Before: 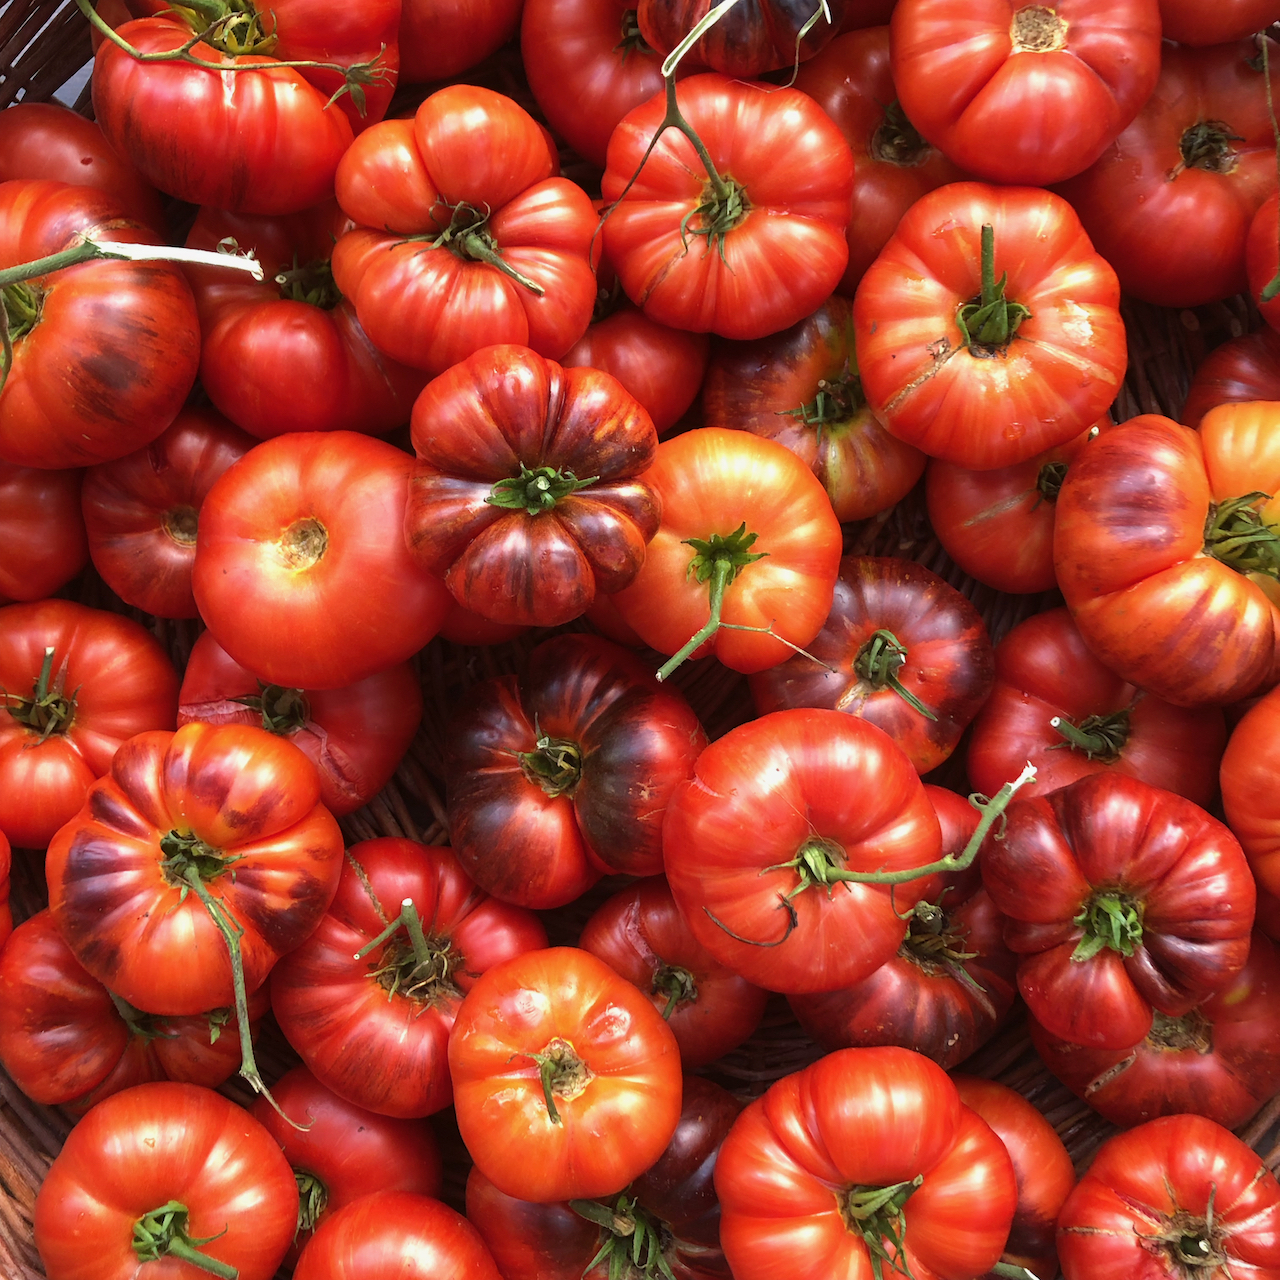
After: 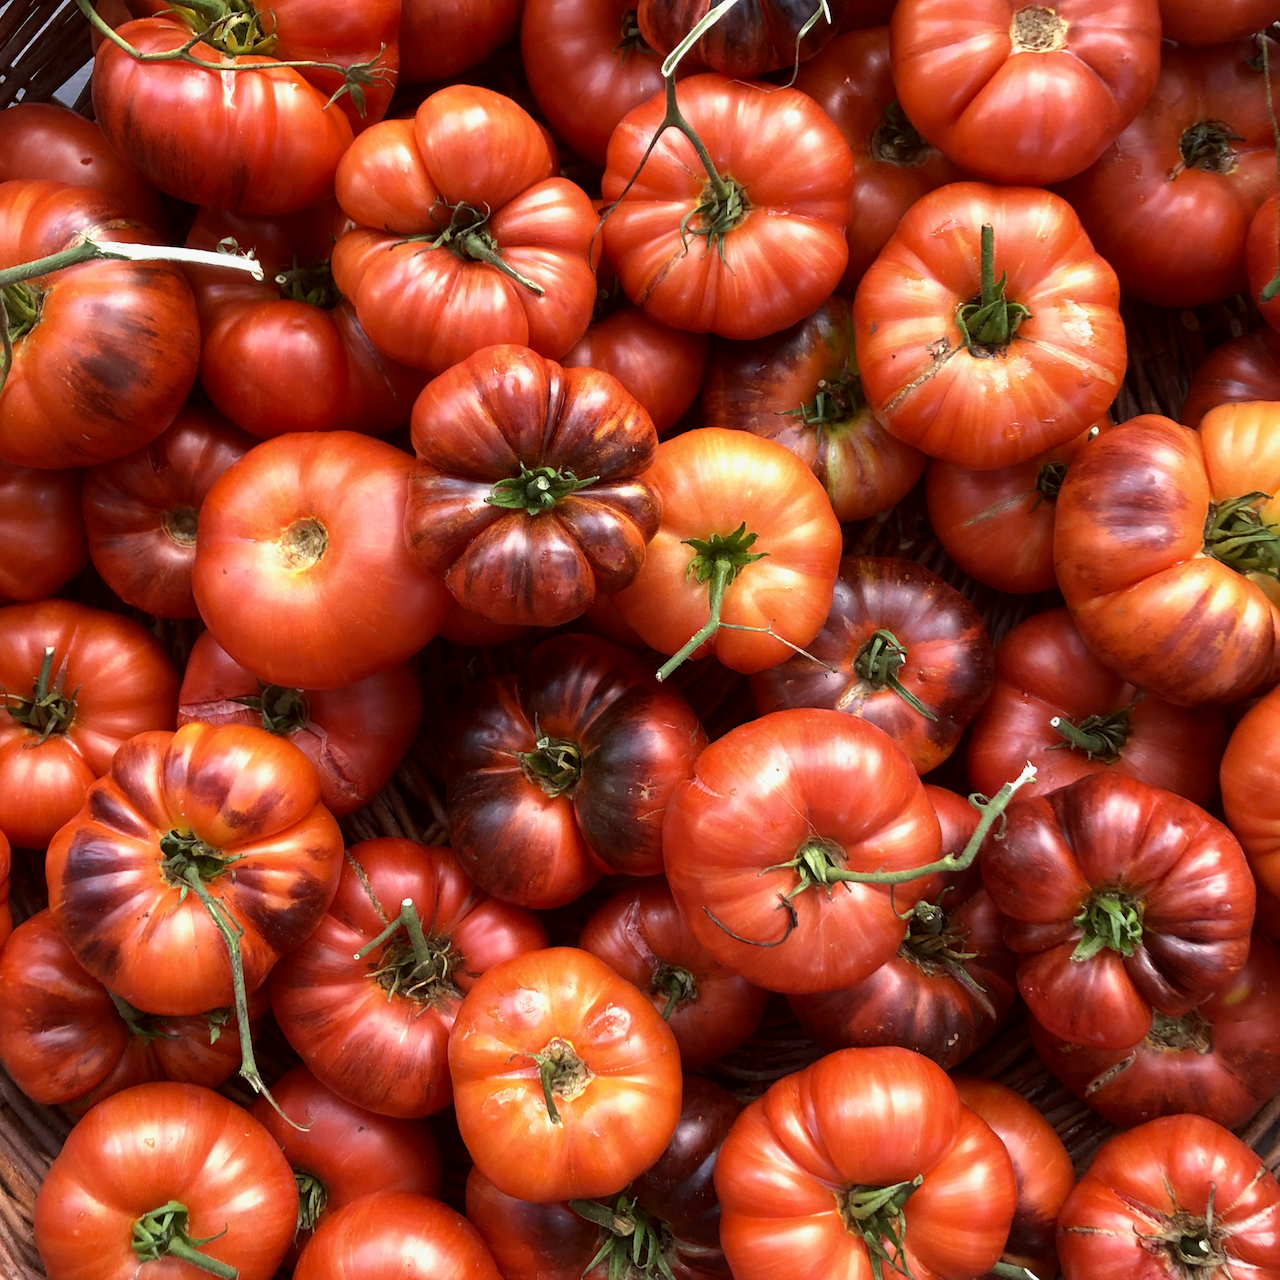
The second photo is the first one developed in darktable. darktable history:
contrast brightness saturation: contrast 0.114, saturation -0.158
